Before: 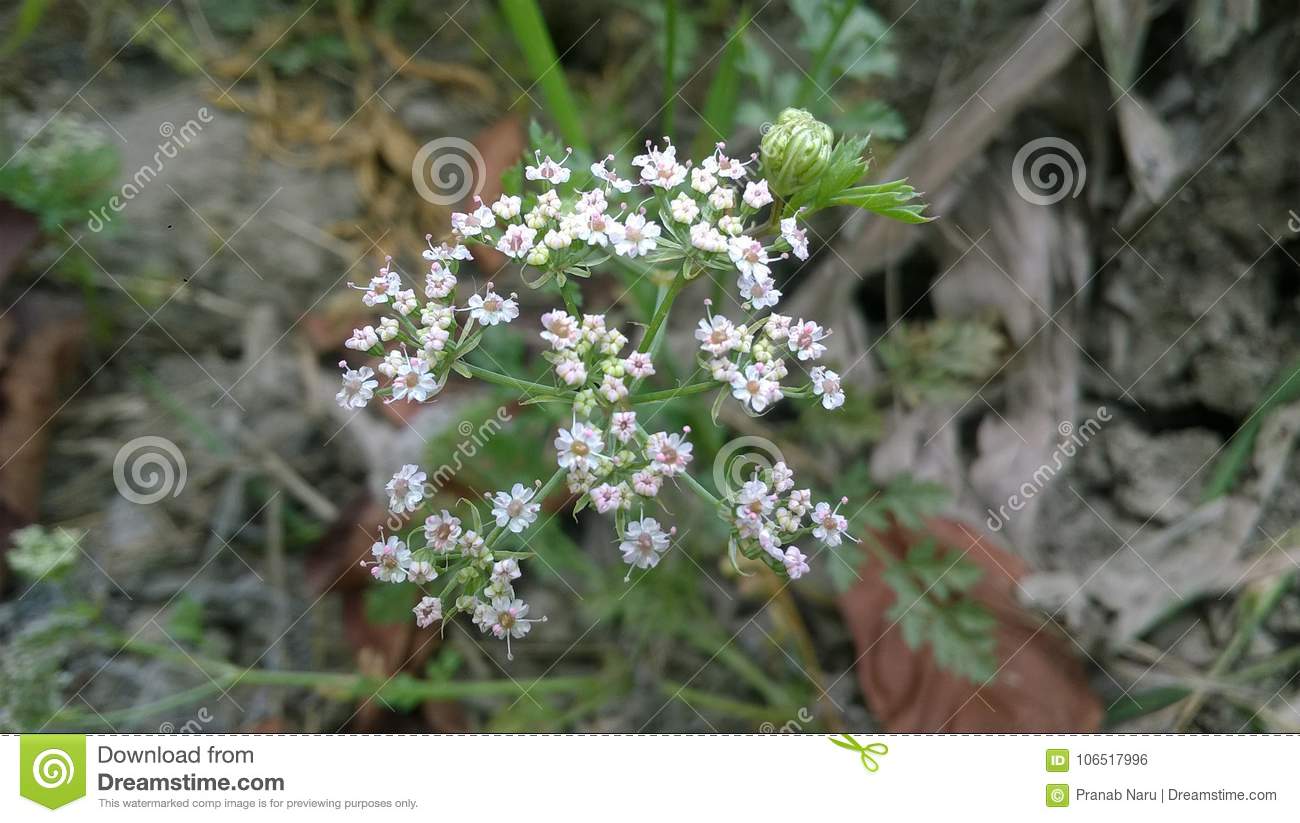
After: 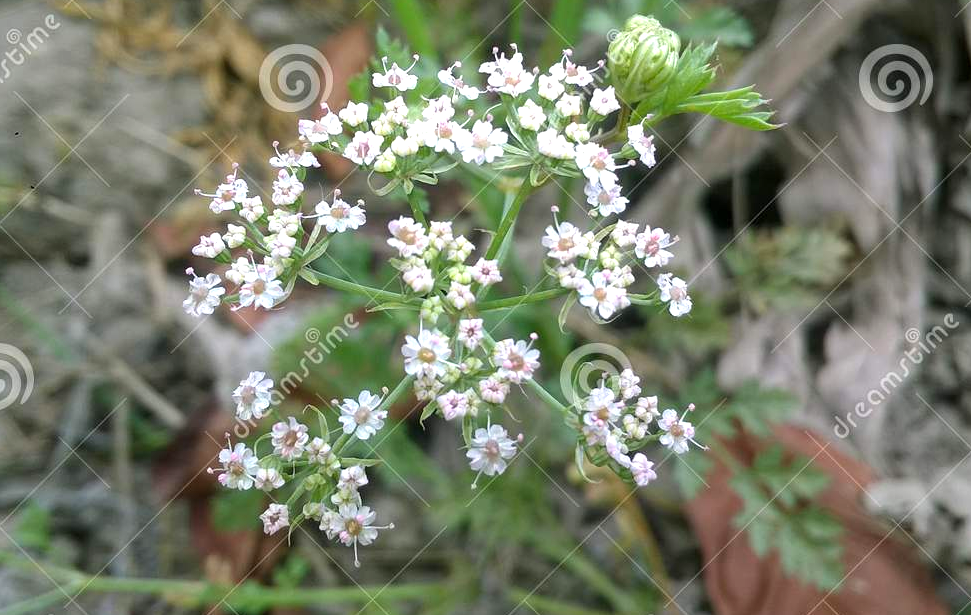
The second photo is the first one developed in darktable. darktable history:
crop and rotate: left 11.831%, top 11.346%, right 13.429%, bottom 13.899%
exposure: black level correction 0.001, exposure 0.5 EV, compensate exposure bias true, compensate highlight preservation false
